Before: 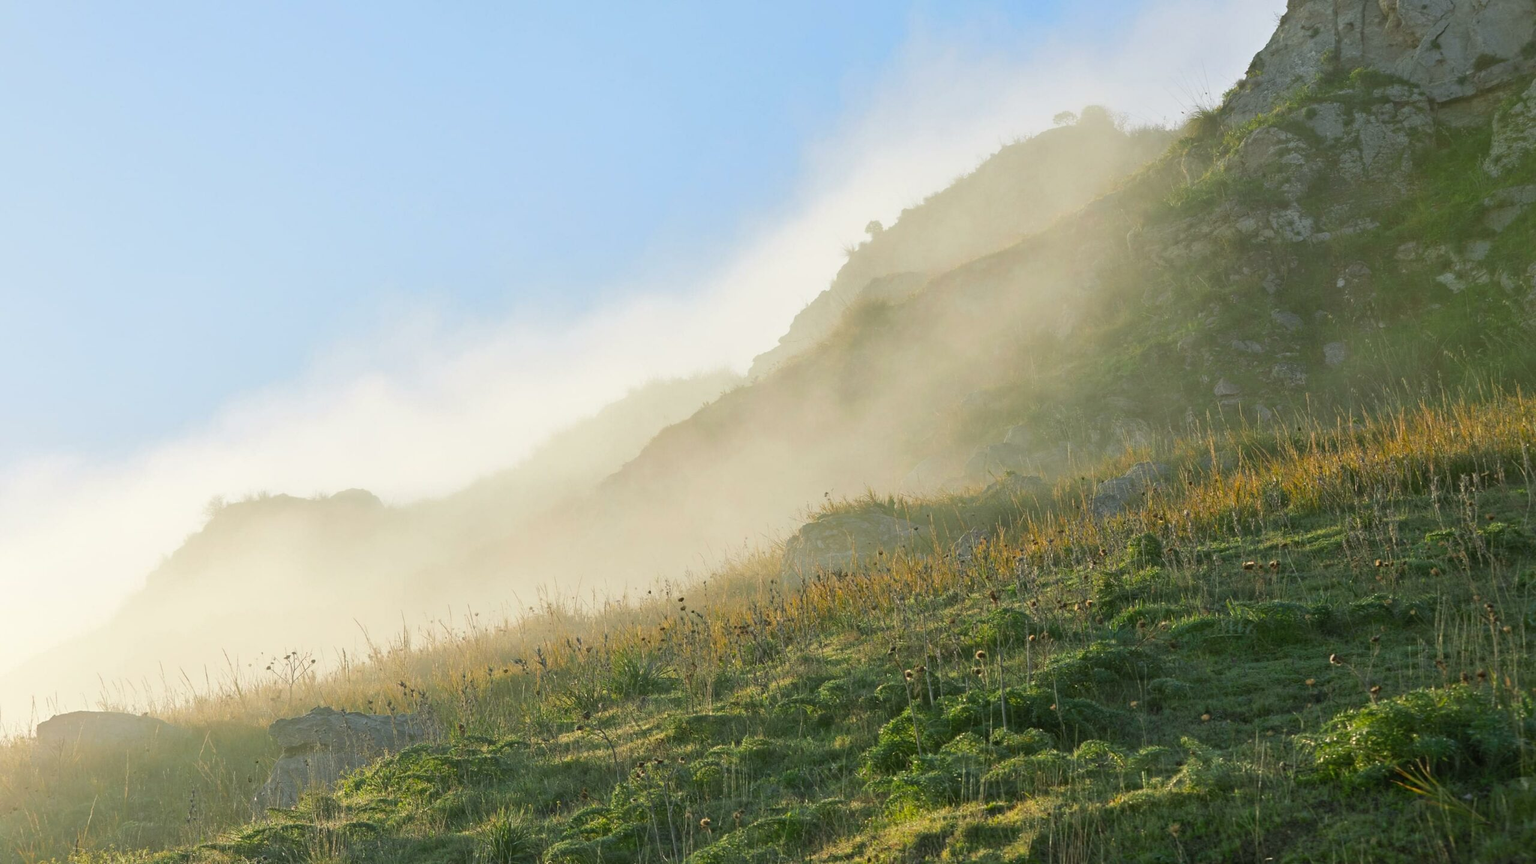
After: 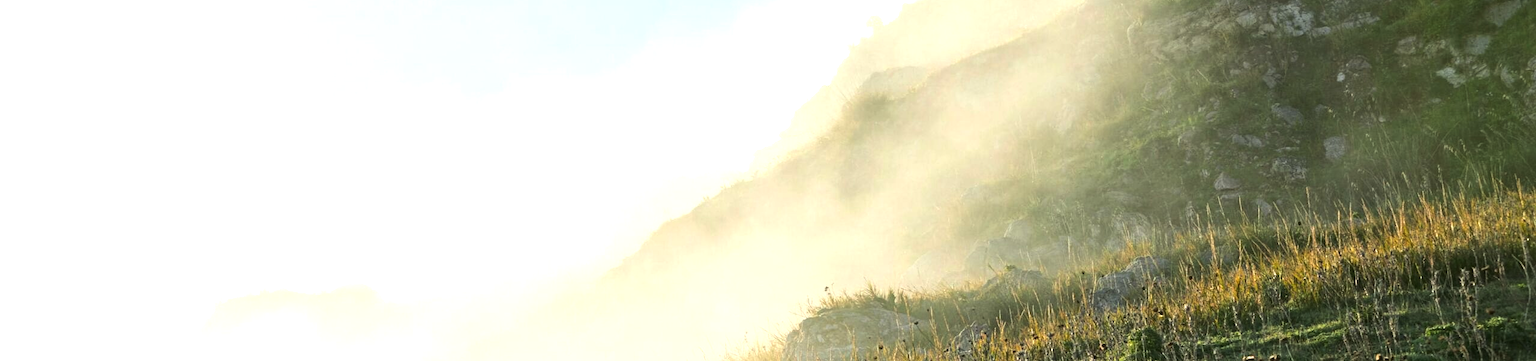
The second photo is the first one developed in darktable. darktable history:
tone equalizer: -8 EV -1.08 EV, -7 EV -1.01 EV, -6 EV -0.867 EV, -5 EV -0.578 EV, -3 EV 0.578 EV, -2 EV 0.867 EV, -1 EV 1.01 EV, +0 EV 1.08 EV, edges refinement/feathering 500, mask exposure compensation -1.57 EV, preserve details no
crop and rotate: top 23.84%, bottom 34.294%
